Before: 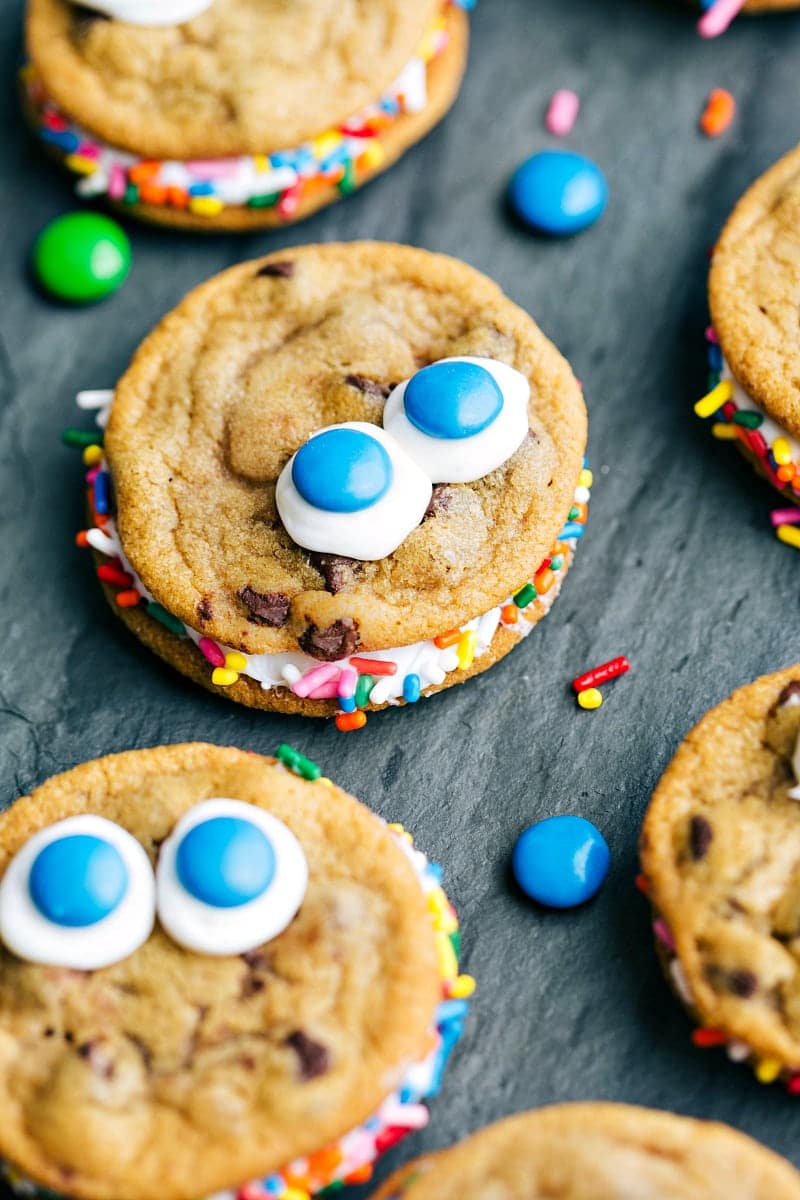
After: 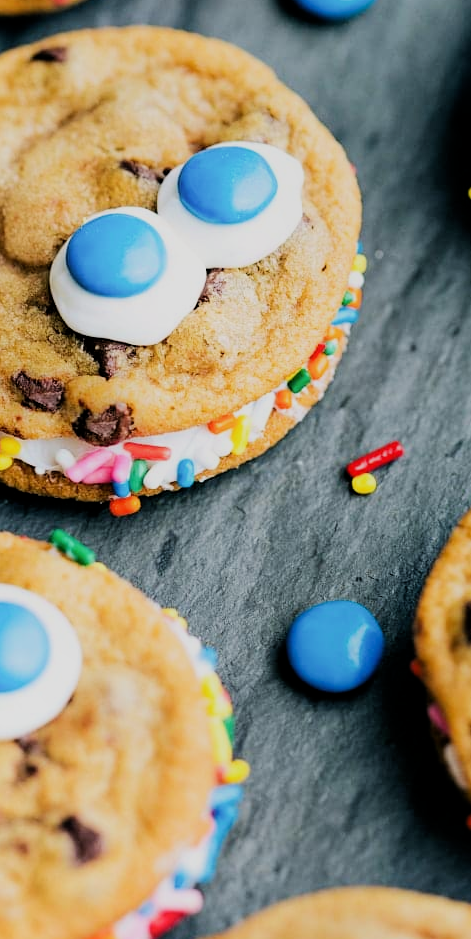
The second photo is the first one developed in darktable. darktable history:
shadows and highlights: shadows -25.11, highlights 50.25, soften with gaussian
crop and rotate: left 28.371%, top 17.983%, right 12.687%, bottom 3.723%
filmic rgb: middle gray luminance 29.17%, black relative exposure -10.34 EV, white relative exposure 5.5 EV, target black luminance 0%, hardness 3.93, latitude 2.83%, contrast 1.12, highlights saturation mix 6.22%, shadows ↔ highlights balance 15.69%
